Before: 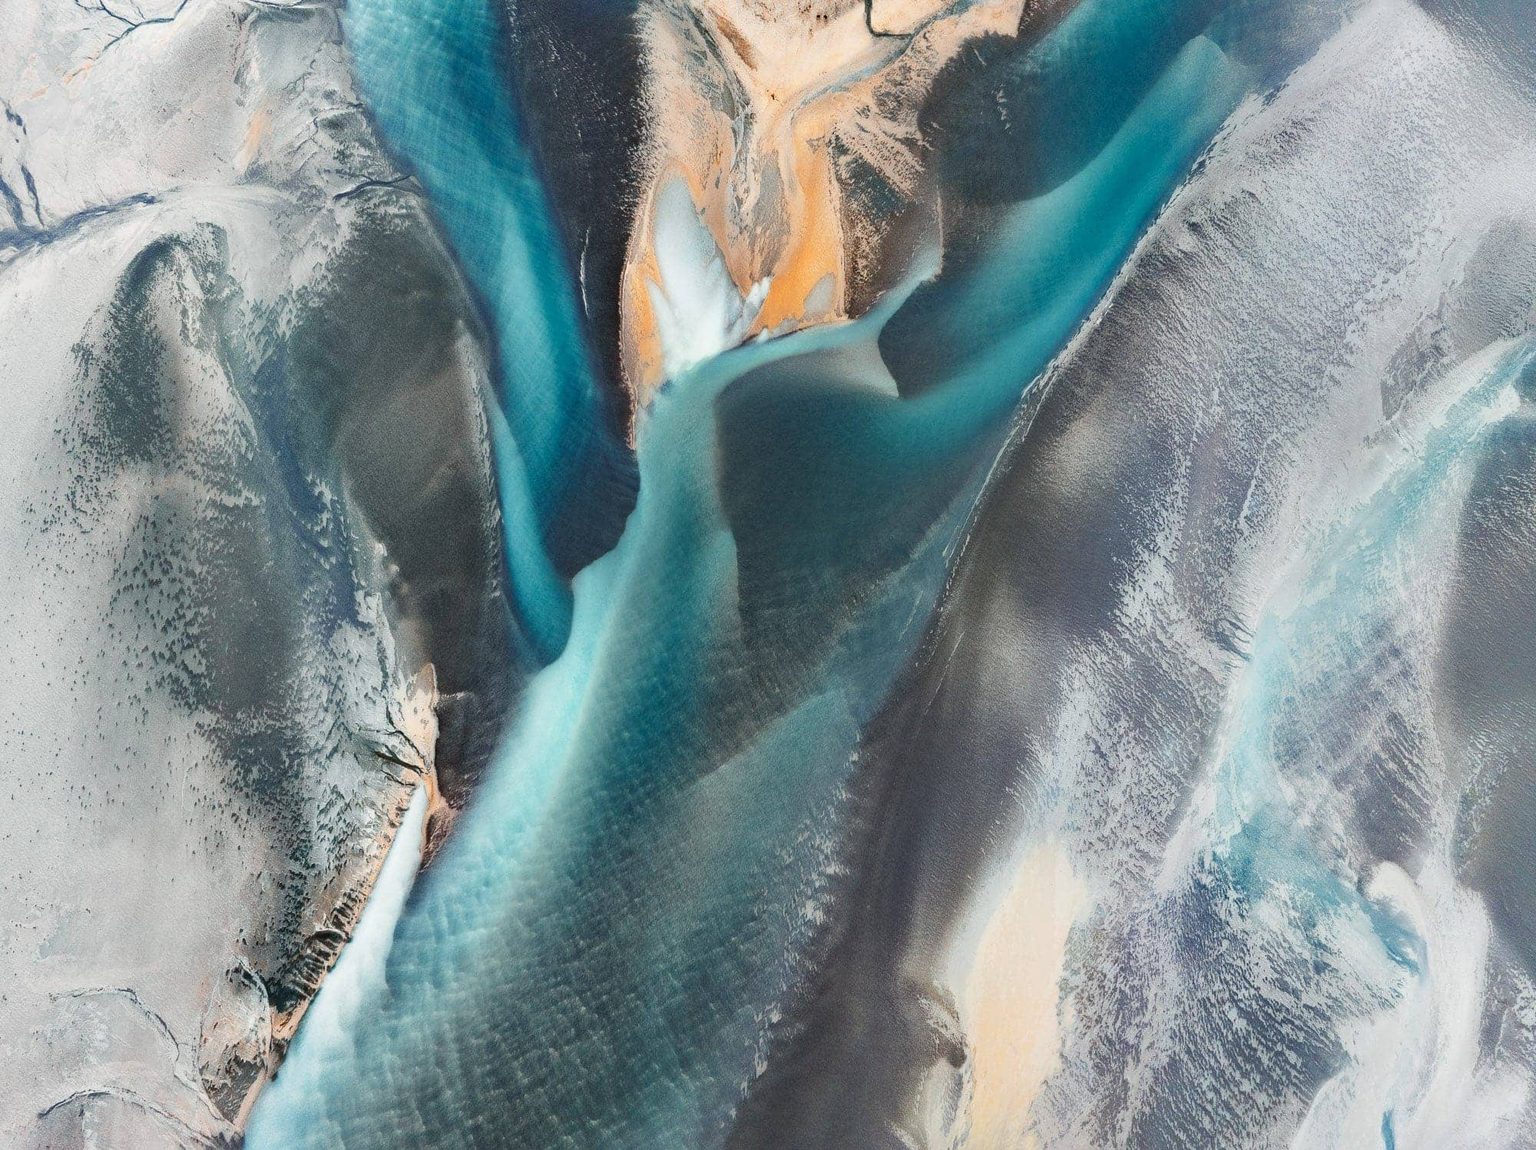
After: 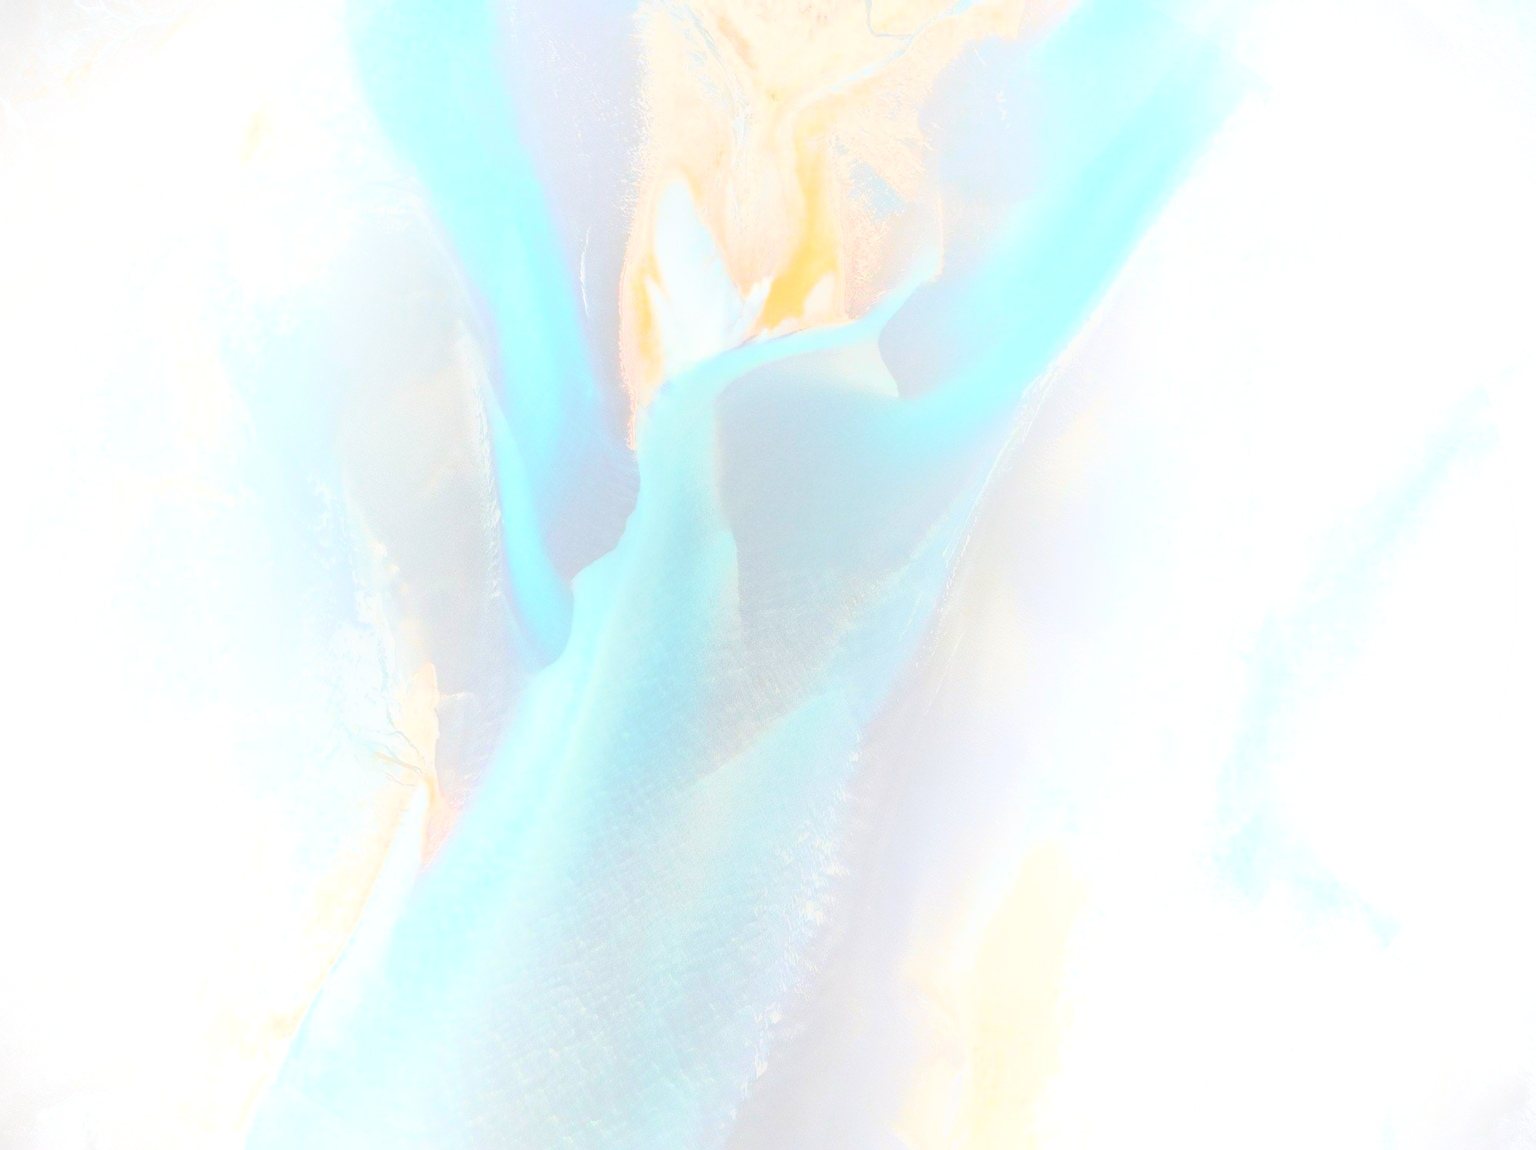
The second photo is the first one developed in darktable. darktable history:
tone curve: curves: ch0 [(0.003, 0) (0.066, 0.017) (0.163, 0.09) (0.264, 0.238) (0.395, 0.421) (0.517, 0.575) (0.633, 0.687) (0.791, 0.814) (1, 1)]; ch1 [(0, 0) (0.149, 0.17) (0.327, 0.339) (0.39, 0.403) (0.456, 0.463) (0.501, 0.502) (0.512, 0.507) (0.53, 0.533) (0.575, 0.592) (0.671, 0.655) (0.729, 0.679) (1, 1)]; ch2 [(0, 0) (0.337, 0.382) (0.464, 0.47) (0.501, 0.502) (0.527, 0.532) (0.563, 0.555) (0.615, 0.61) (0.663, 0.68) (1, 1)], color space Lab, independent channels, preserve colors none
vignetting: fall-off start 97.28%, fall-off radius 79%, brightness -0.462, saturation -0.3, width/height ratio 1.114, dithering 8-bit output, unbound false
bloom: size 70%, threshold 25%, strength 70%
